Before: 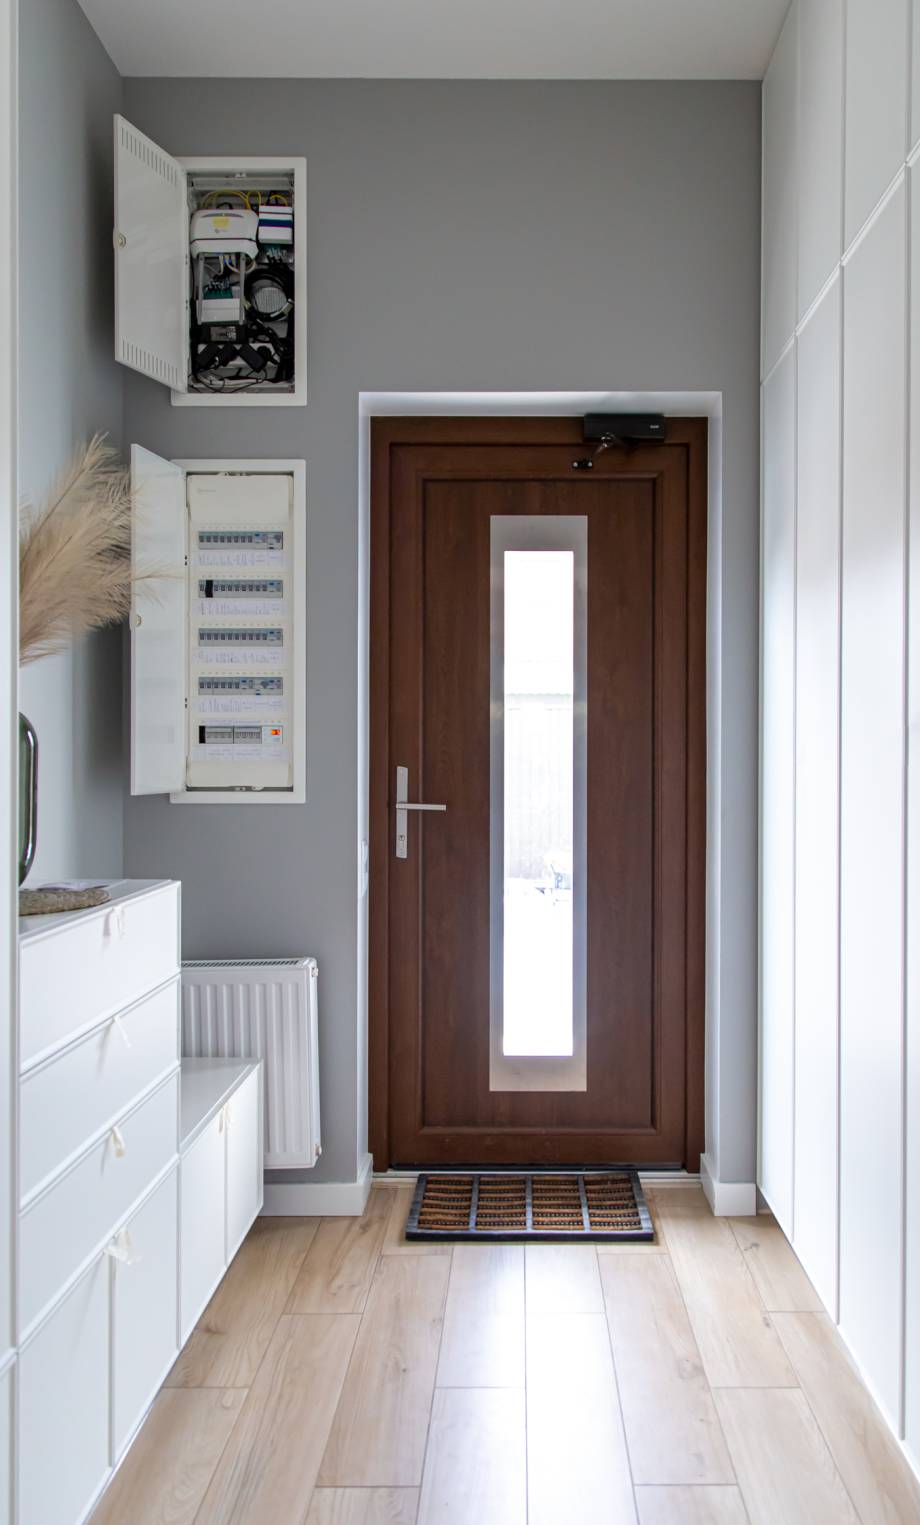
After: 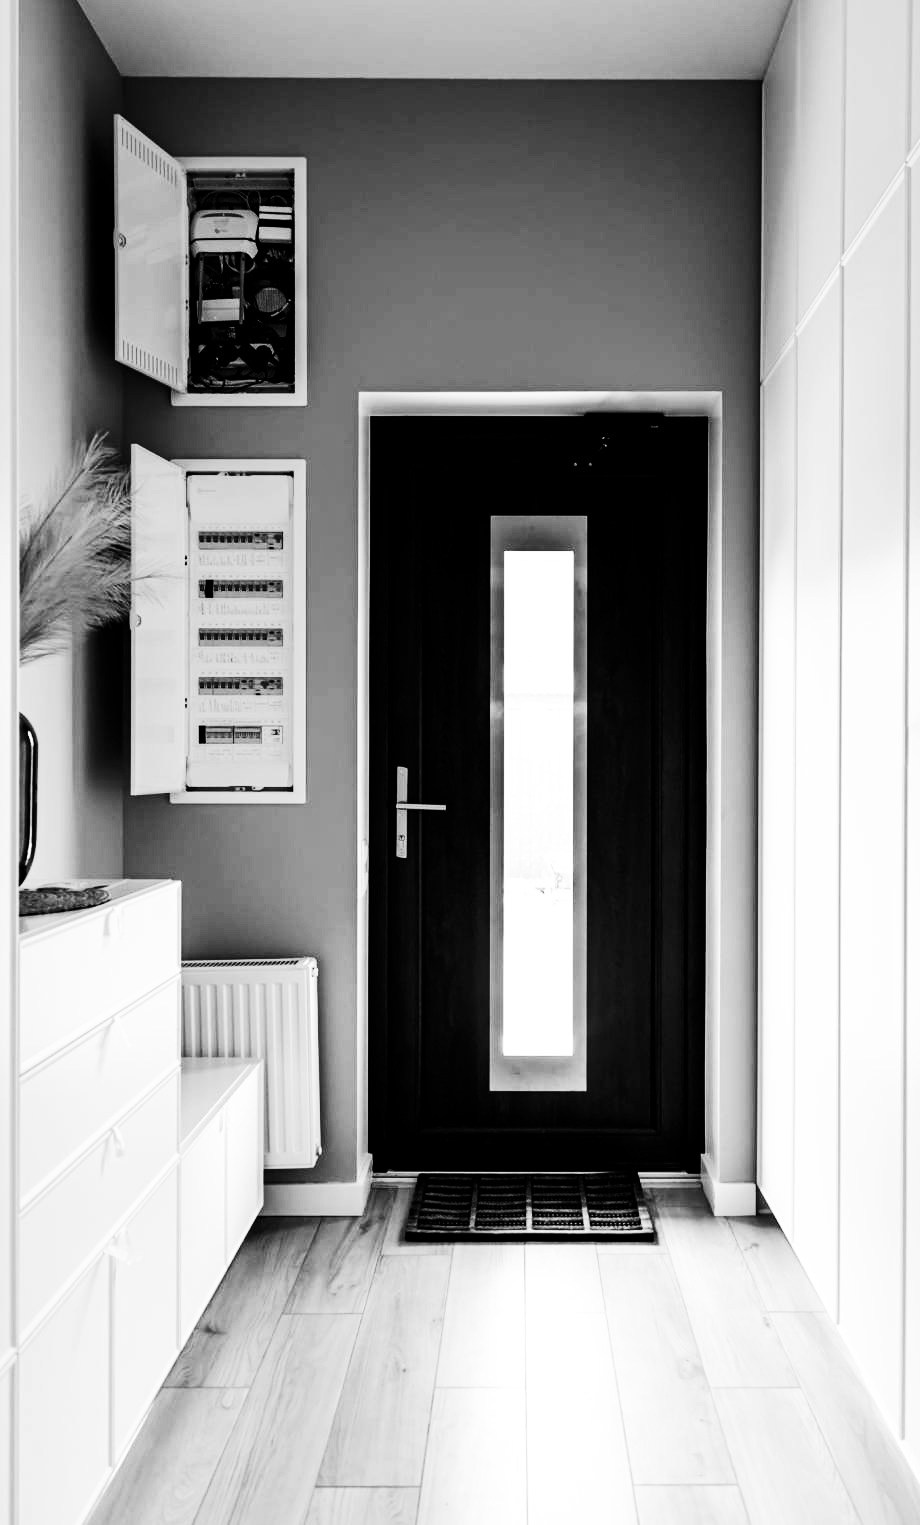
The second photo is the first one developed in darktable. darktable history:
rgb curve: curves: ch0 [(0, 0) (0.21, 0.15) (0.24, 0.21) (0.5, 0.75) (0.75, 0.96) (0.89, 0.99) (1, 1)]; ch1 [(0, 0.02) (0.21, 0.13) (0.25, 0.2) (0.5, 0.67) (0.75, 0.9) (0.89, 0.97) (1, 1)]; ch2 [(0, 0.02) (0.21, 0.13) (0.25, 0.2) (0.5, 0.67) (0.75, 0.9) (0.89, 0.97) (1, 1)], compensate middle gray true
tone equalizer: on, module defaults
white balance: red 0.967, blue 1.119, emerald 0.756
contrast brightness saturation: contrast 0.02, brightness -1, saturation -1
